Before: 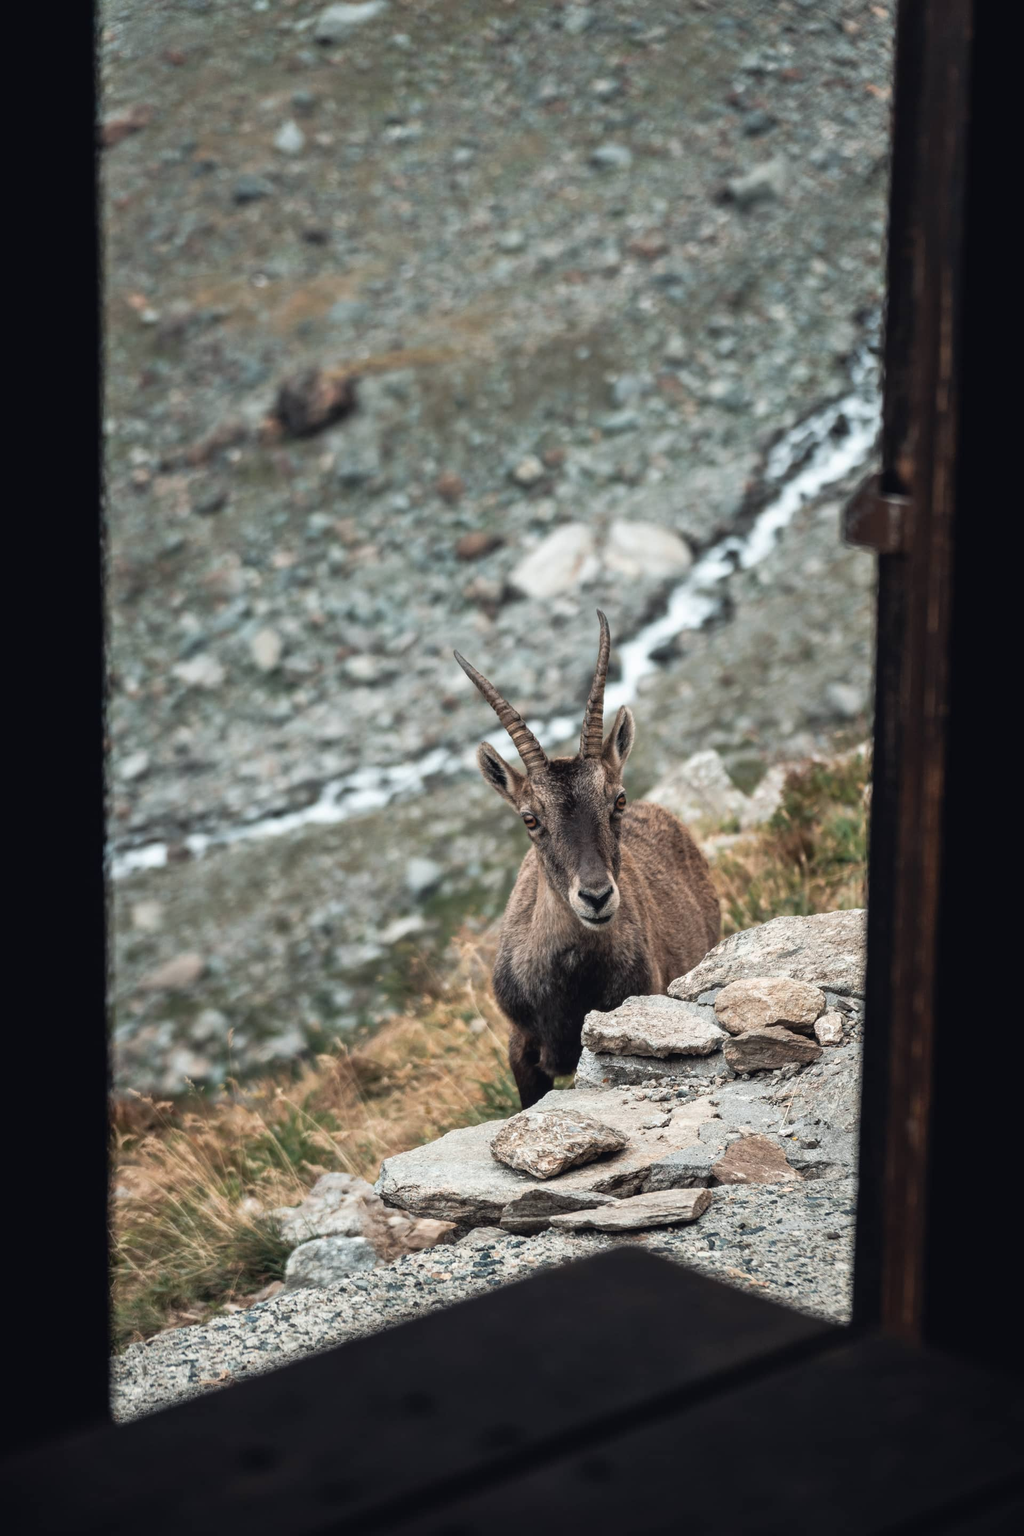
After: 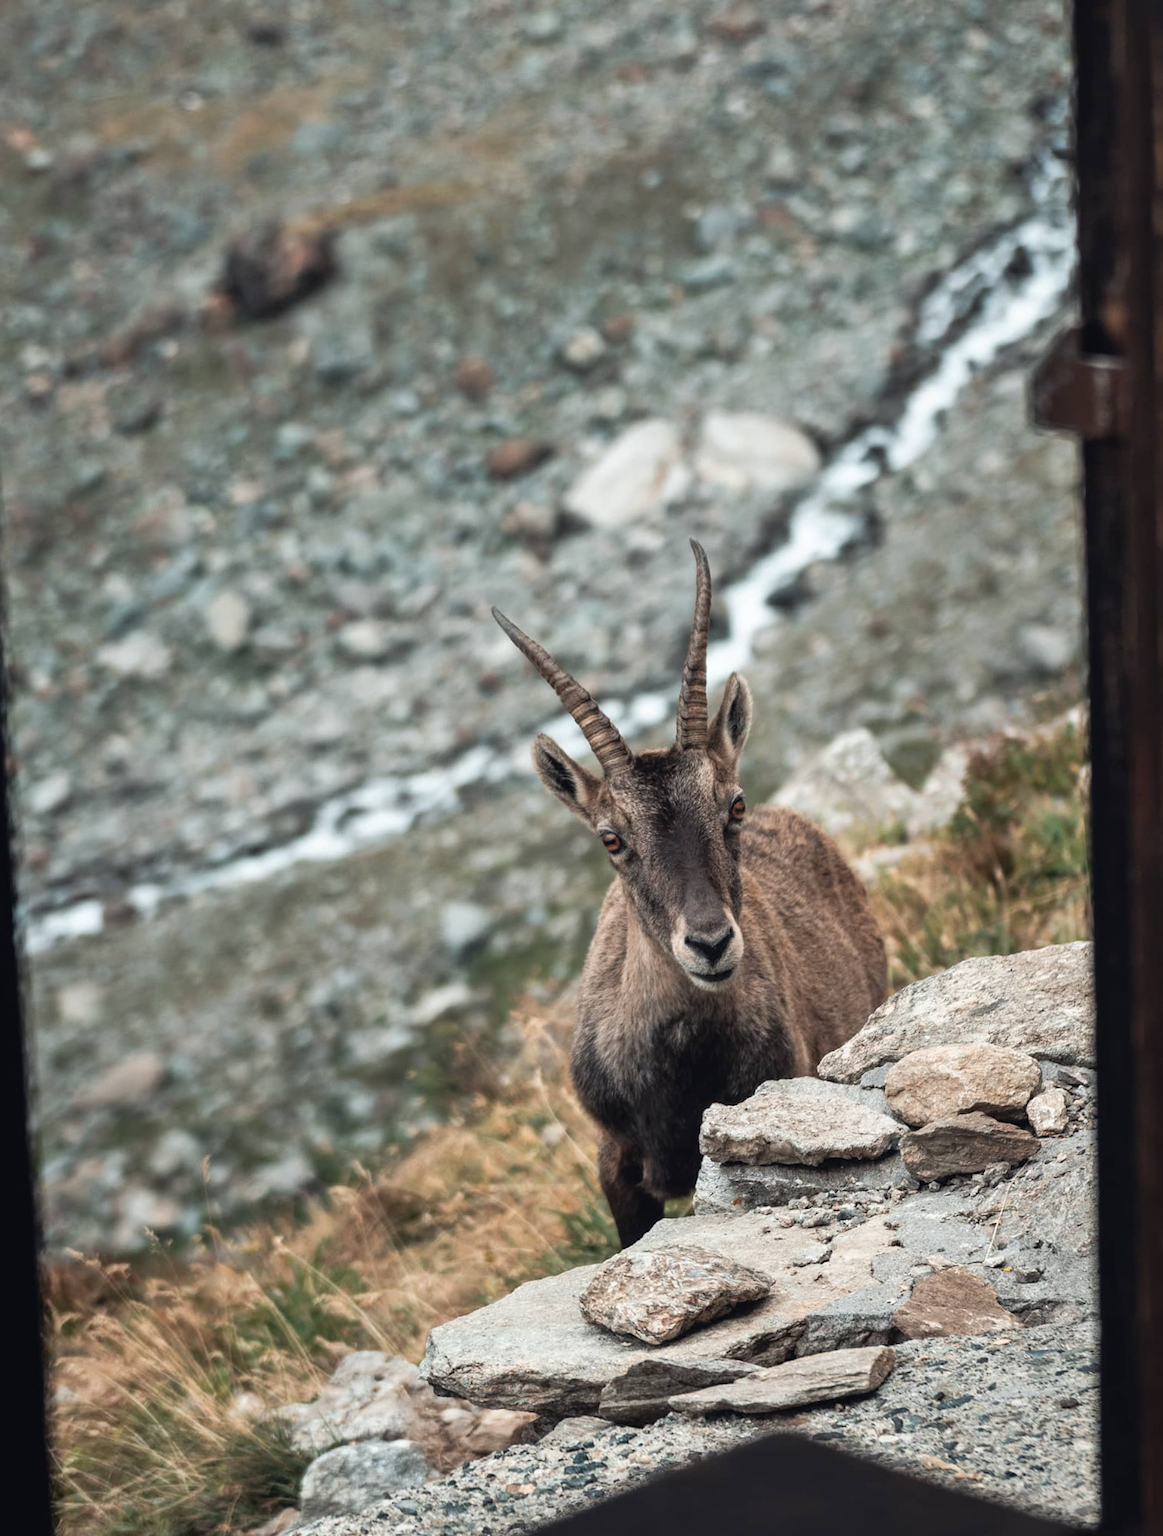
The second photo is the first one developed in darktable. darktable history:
crop and rotate: left 10.071%, top 10.071%, right 10.02%, bottom 10.02%
rotate and perspective: rotation -3°, crop left 0.031, crop right 0.968, crop top 0.07, crop bottom 0.93
